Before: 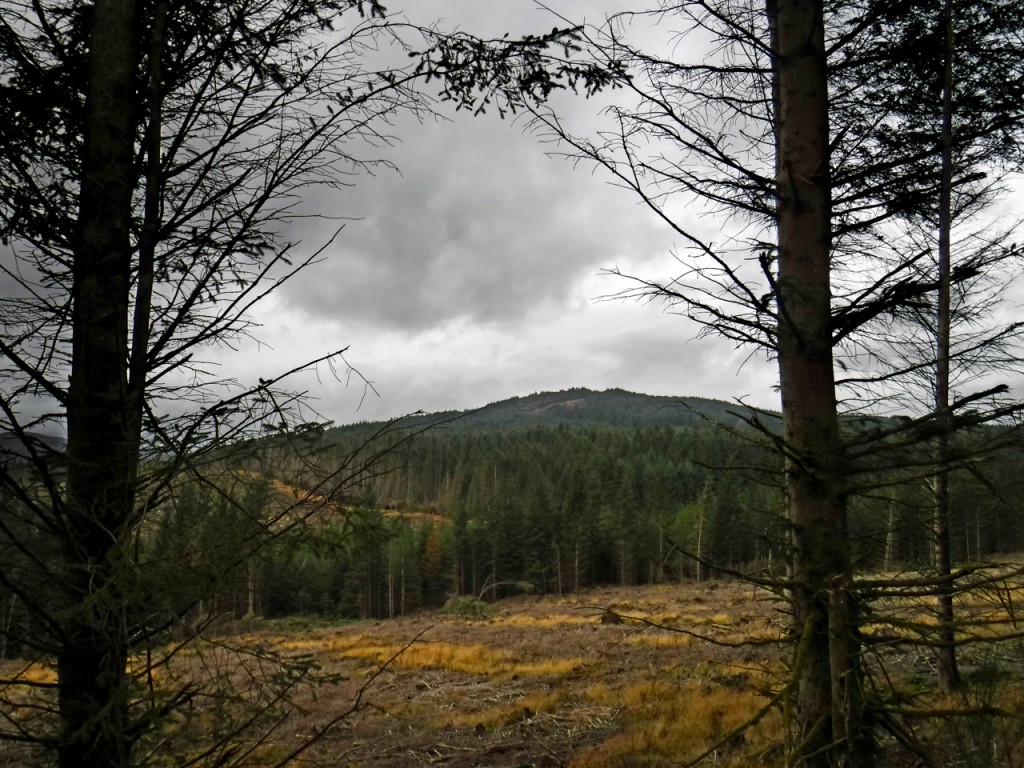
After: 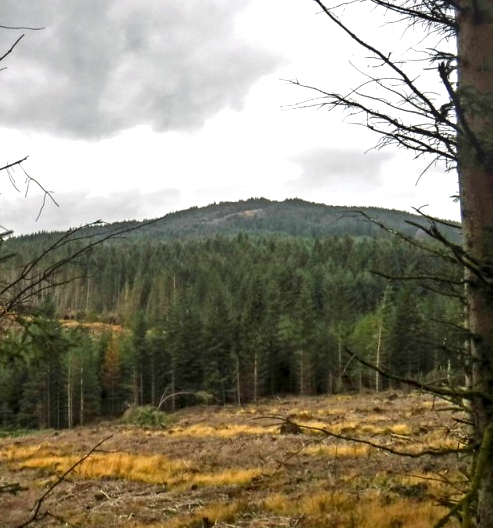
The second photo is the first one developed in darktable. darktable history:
exposure: exposure 0.772 EV, compensate highlight preservation false
crop: left 31.402%, top 24.746%, right 20.39%, bottom 6.492%
local contrast: on, module defaults
